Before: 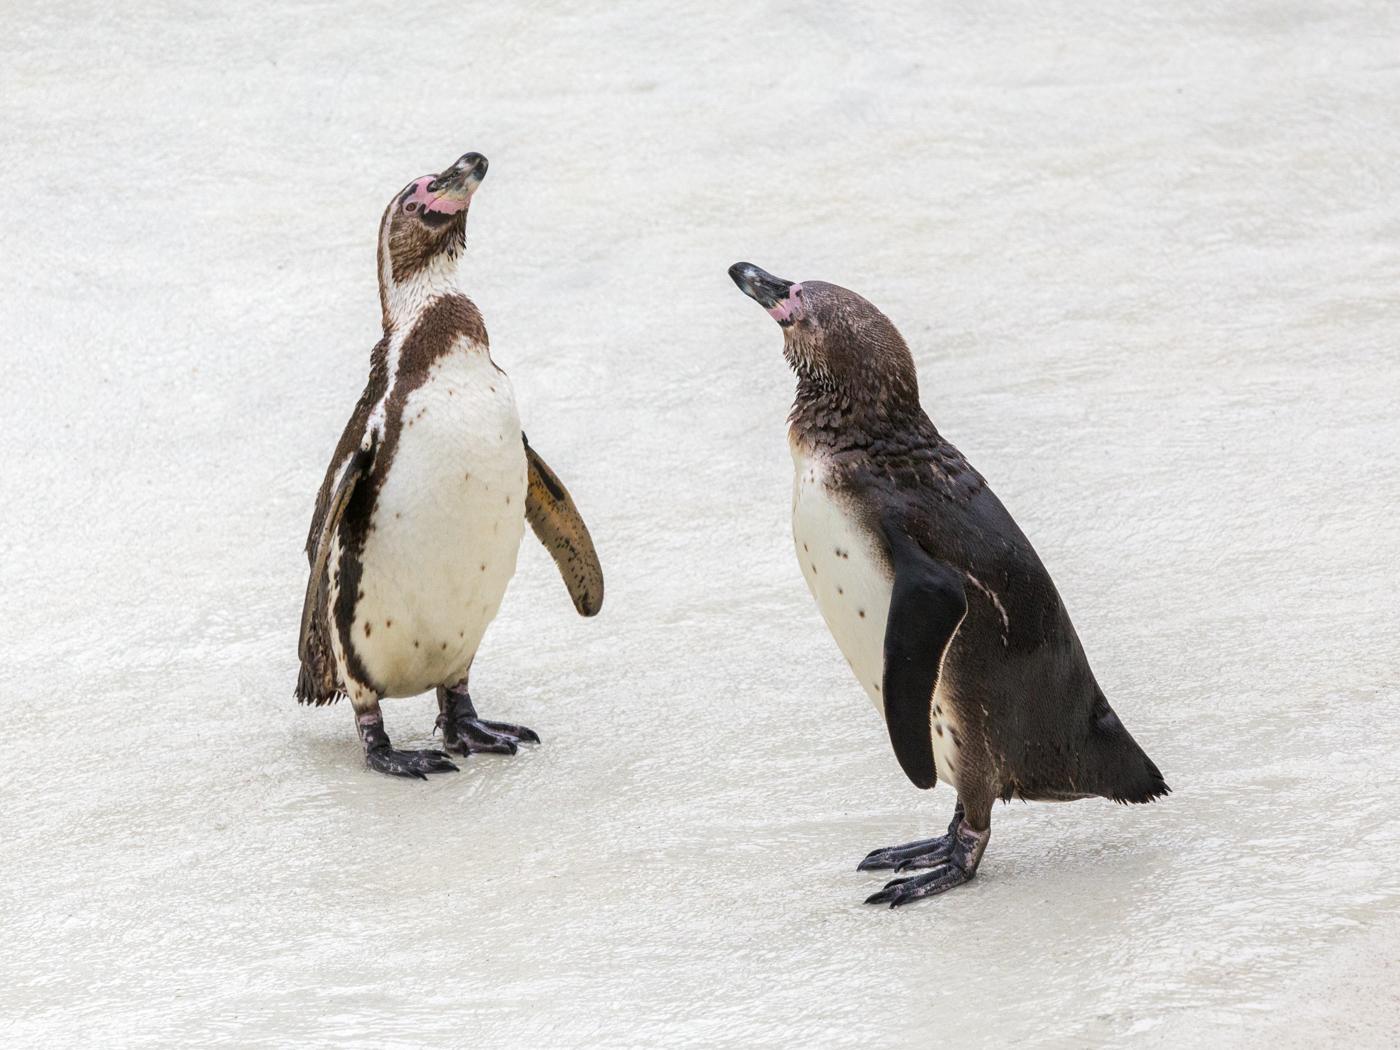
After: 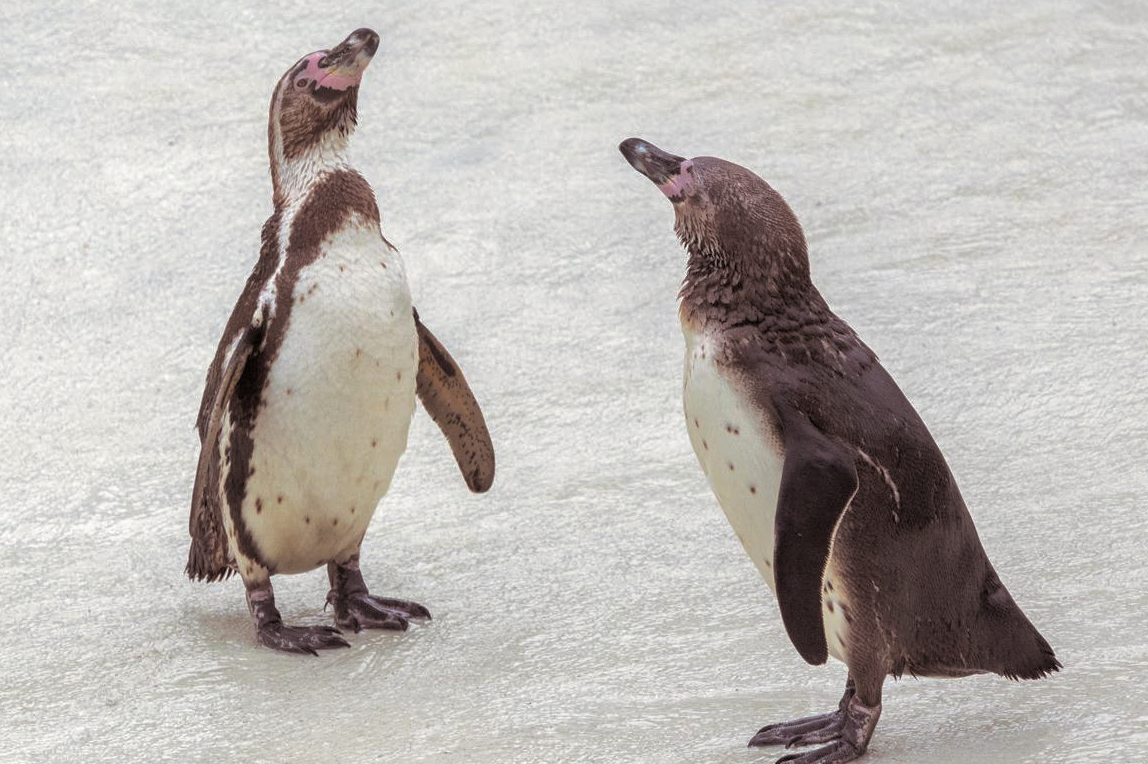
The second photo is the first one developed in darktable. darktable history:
split-toning: shadows › saturation 0.24, highlights › hue 54°, highlights › saturation 0.24
crop: left 7.856%, top 11.836%, right 10.12%, bottom 15.387%
shadows and highlights: on, module defaults
